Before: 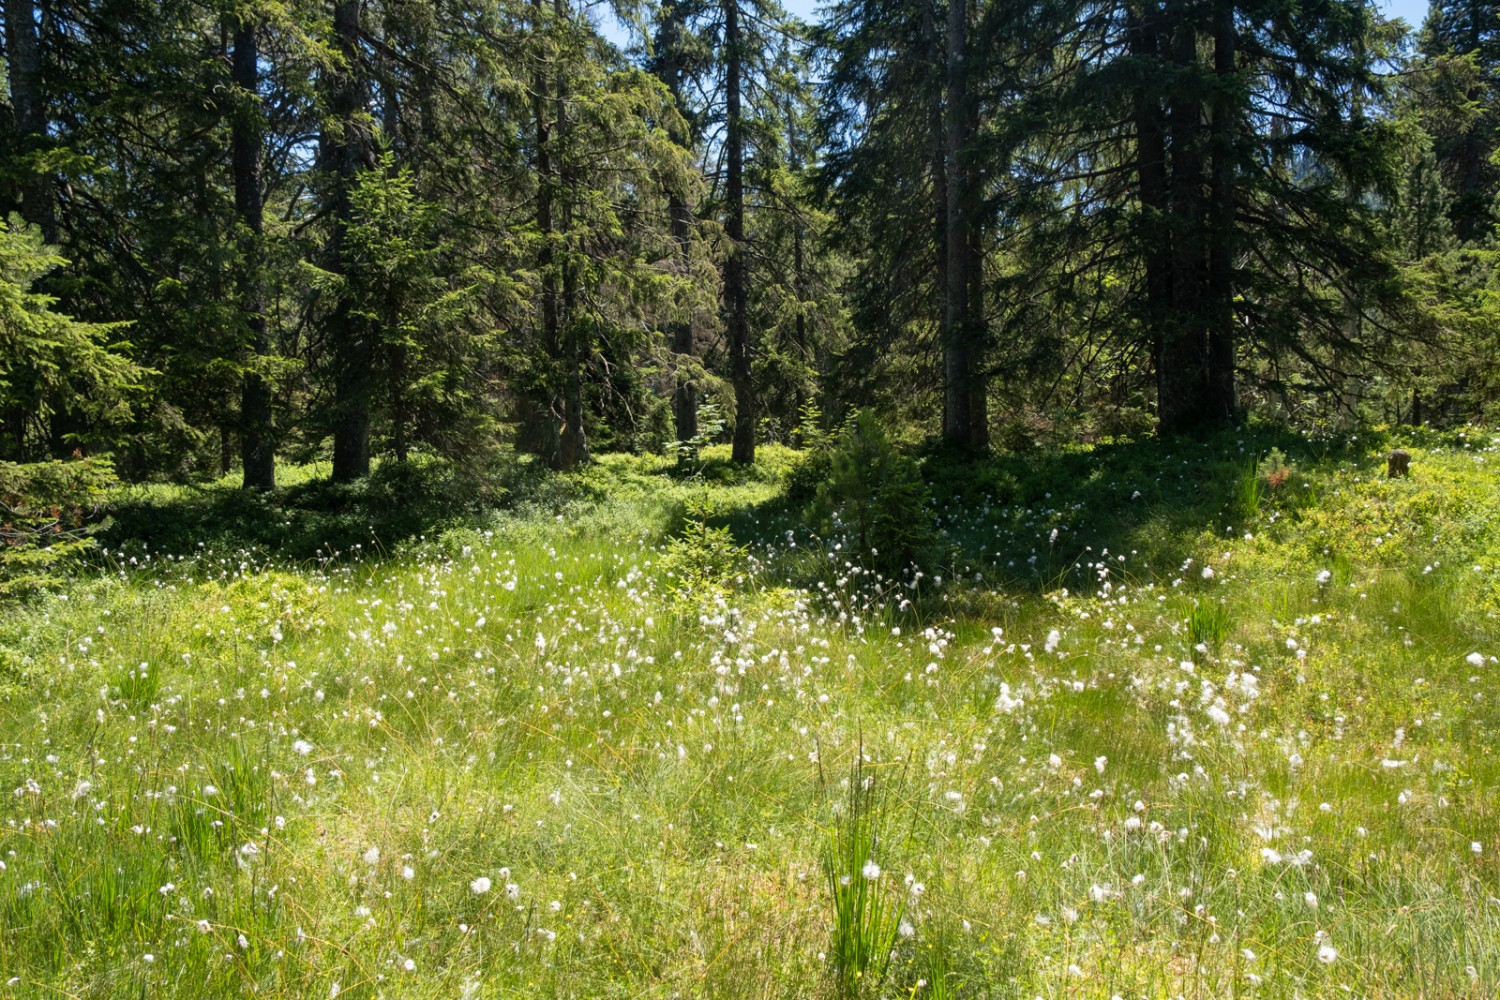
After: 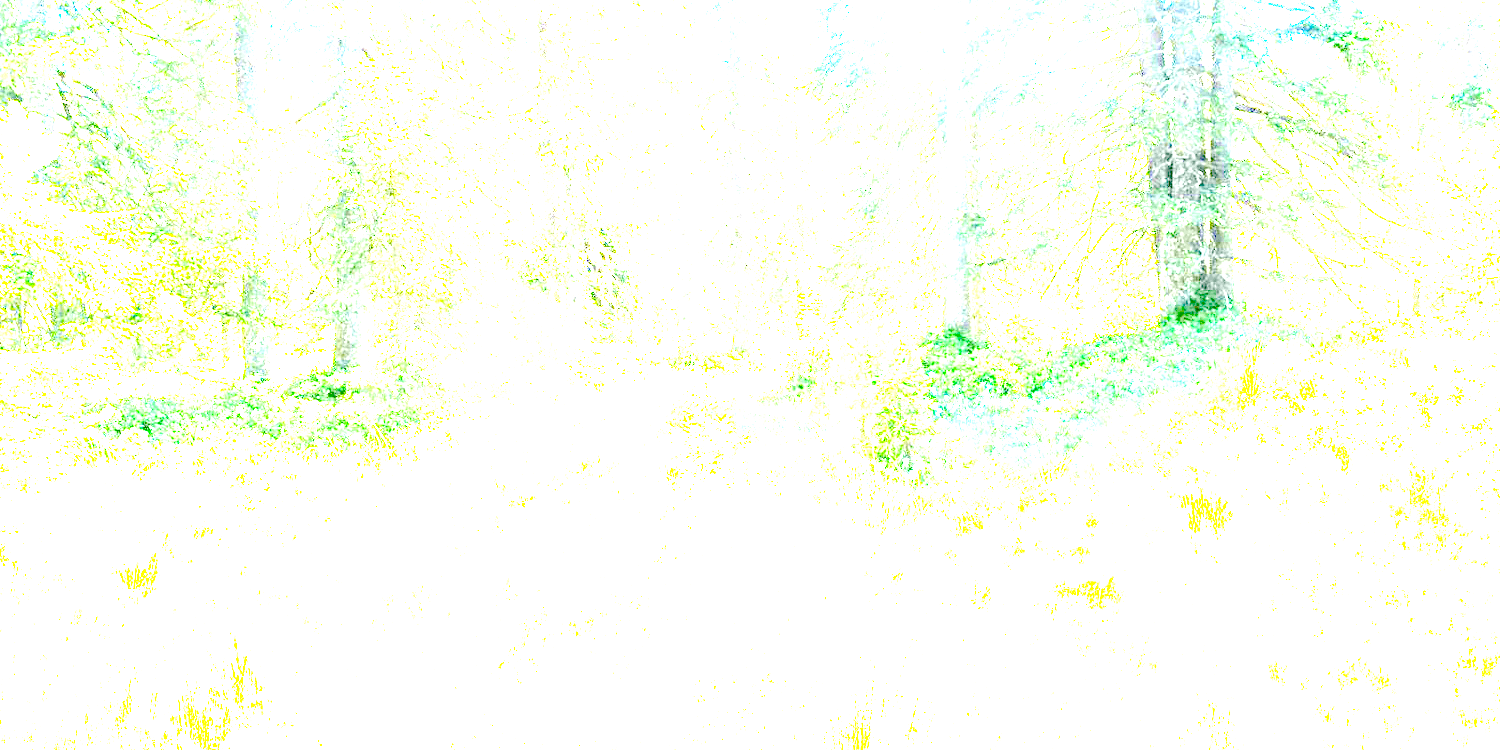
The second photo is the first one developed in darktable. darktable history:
exposure: exposure 8 EV, compensate highlight preservation false
crop: top 11.038%, bottom 13.962%
